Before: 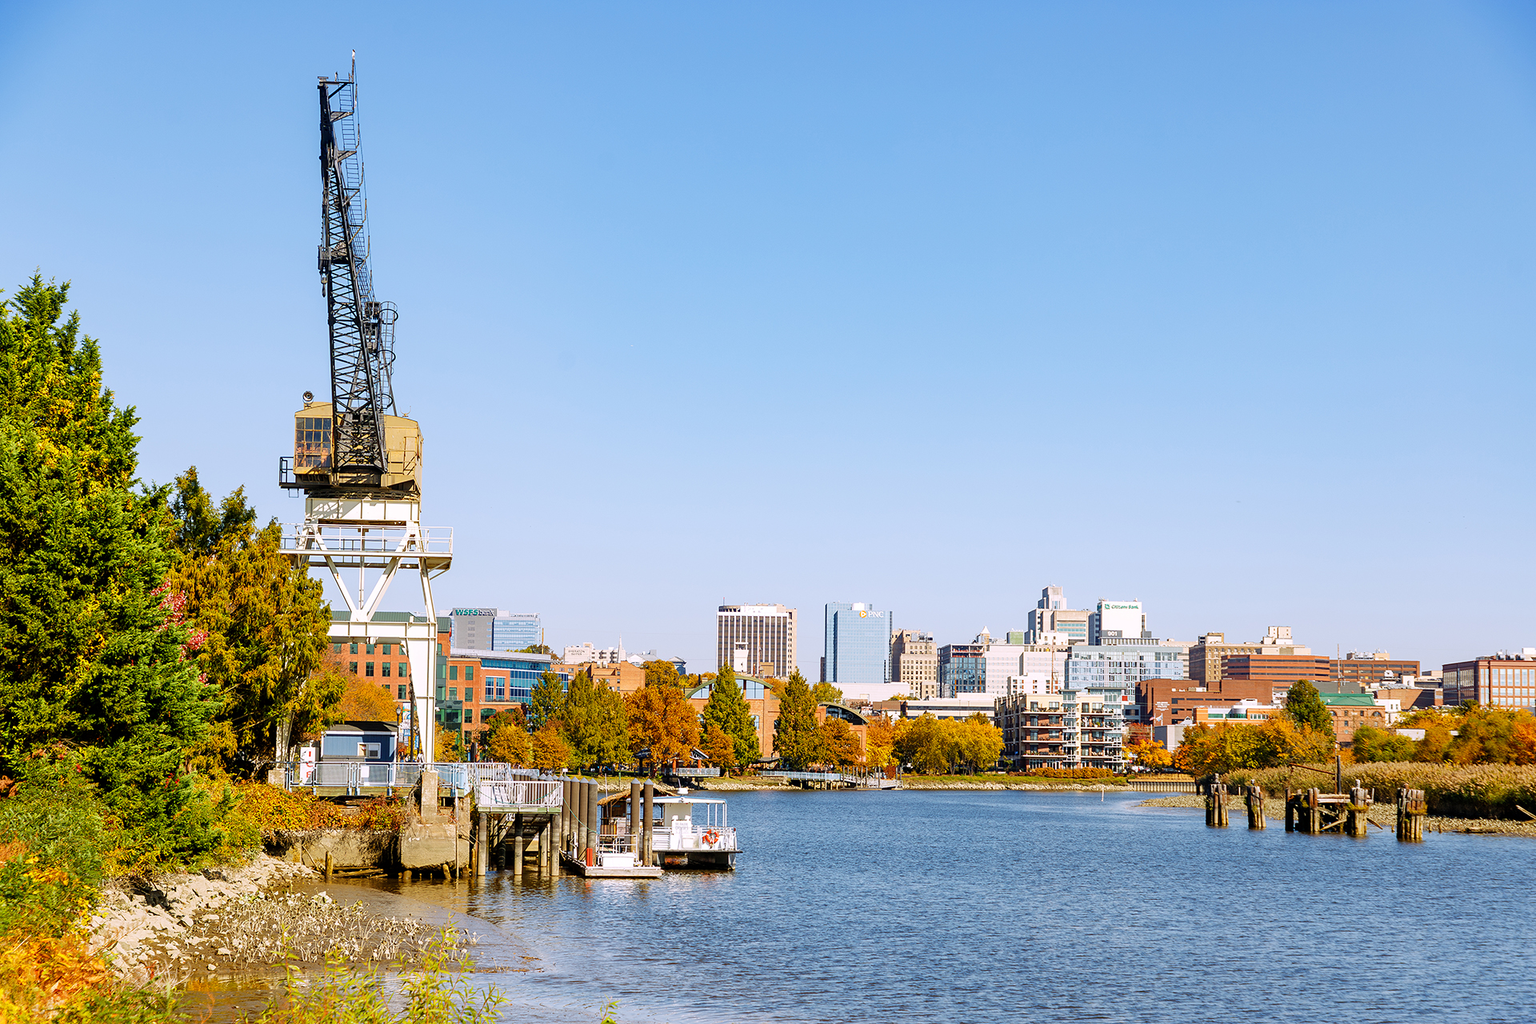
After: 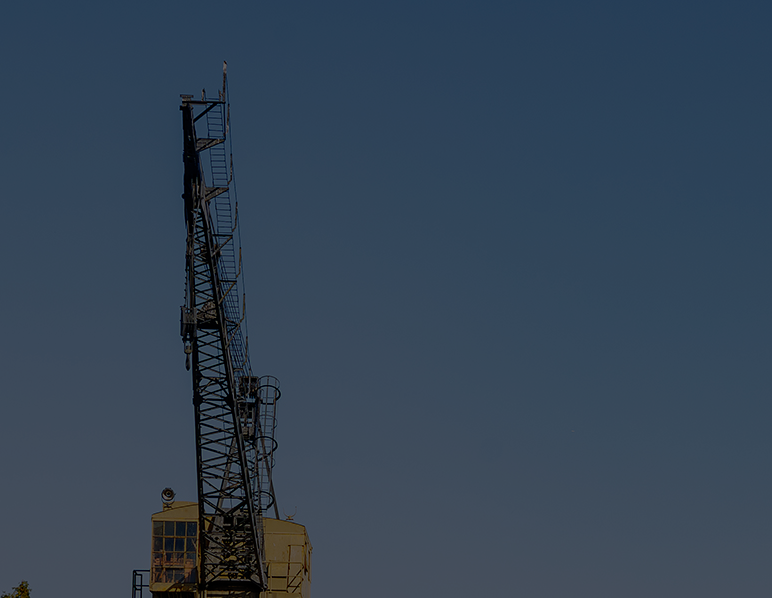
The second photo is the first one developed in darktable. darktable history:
crop and rotate: left 11.314%, top 0.09%, right 48.432%, bottom 53.137%
exposure: exposure -1.432 EV, compensate exposure bias true, compensate highlight preservation false
